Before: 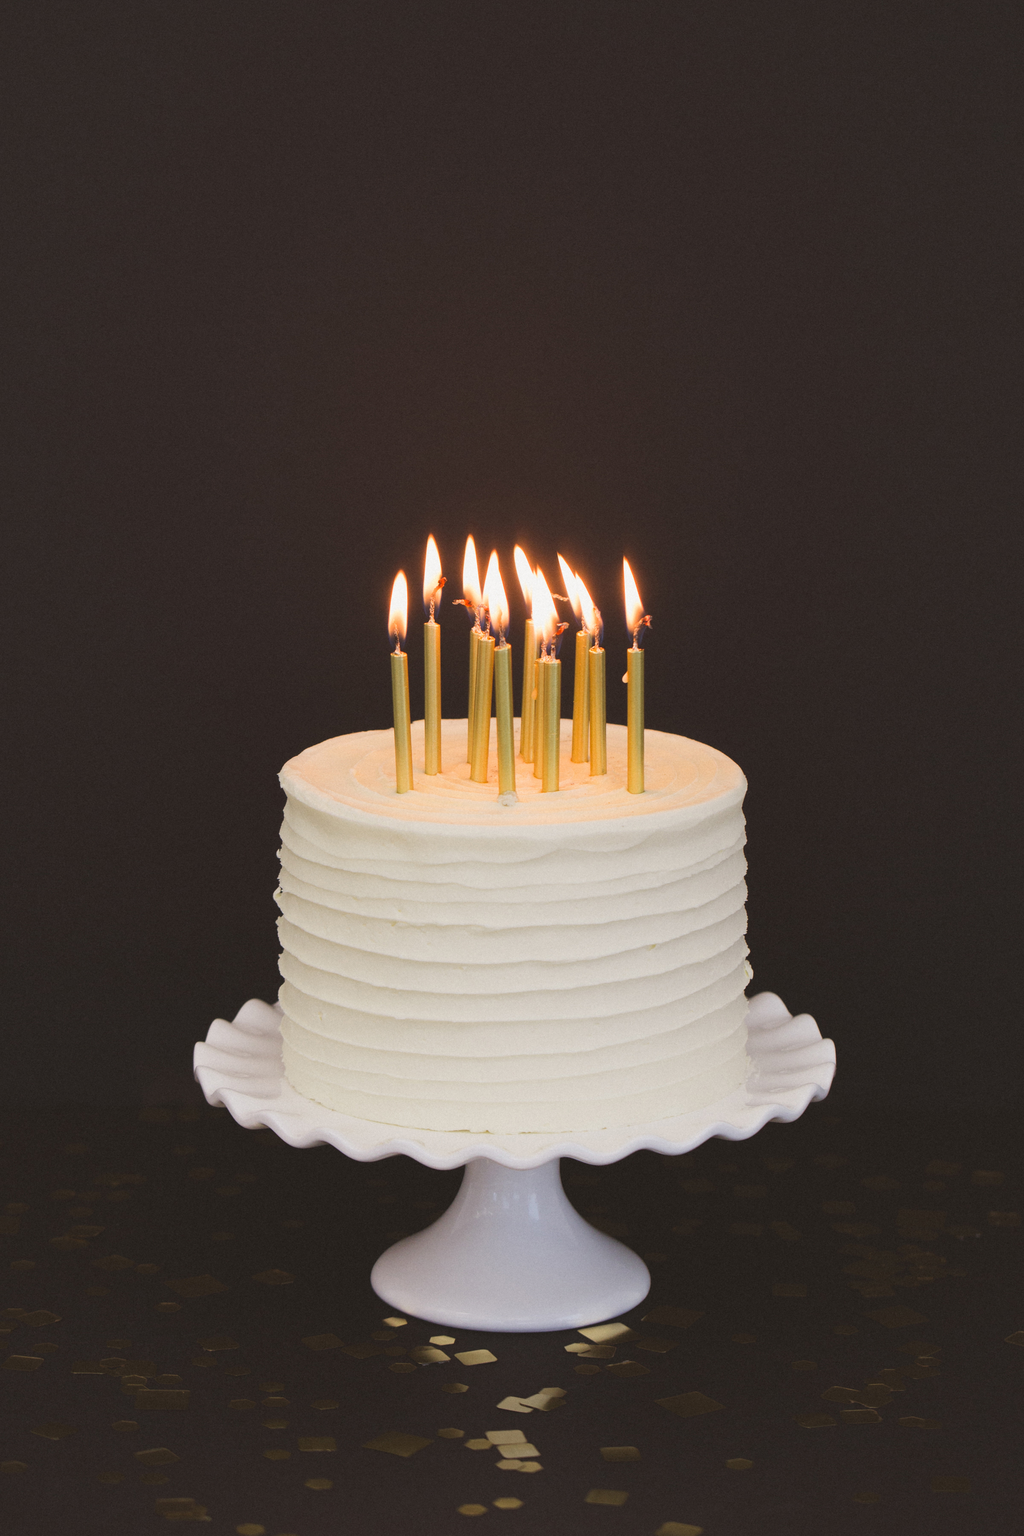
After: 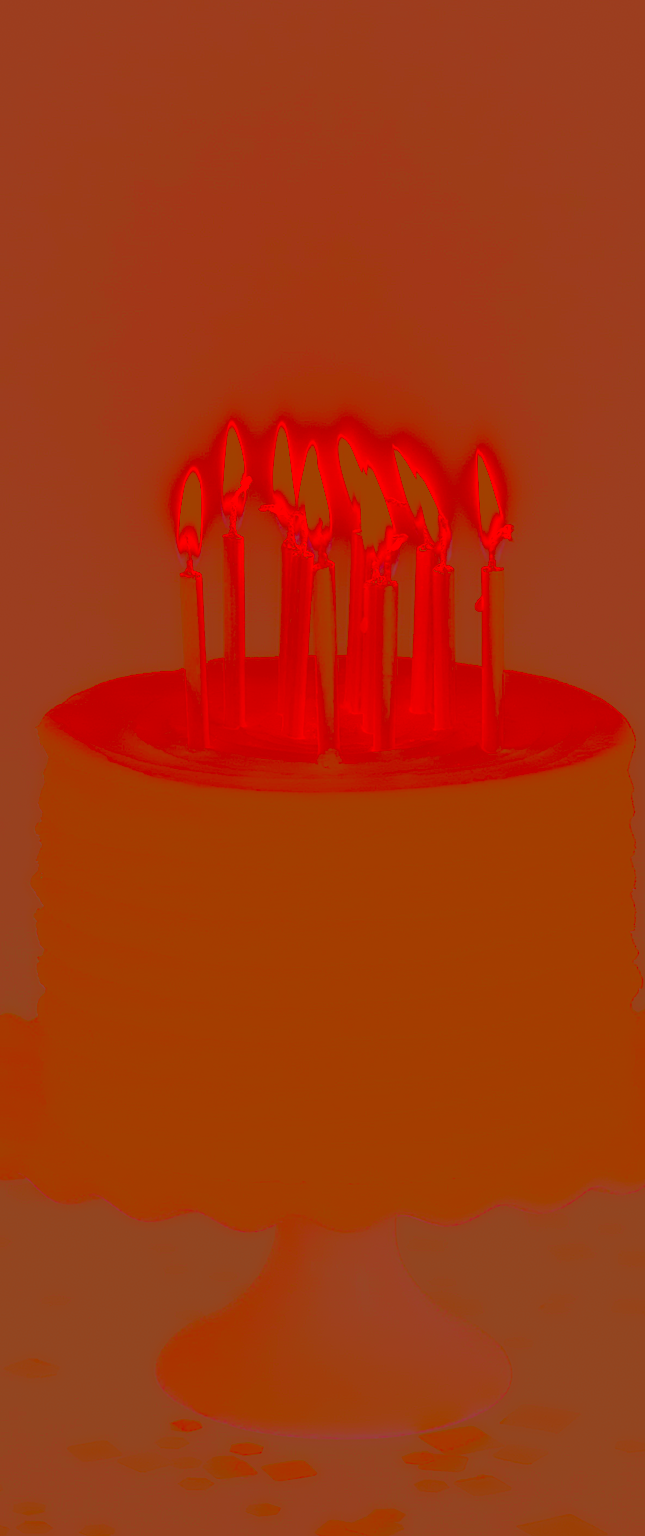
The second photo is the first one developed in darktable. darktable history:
color calibration: illuminant as shot in camera, x 0.358, y 0.373, temperature 4628.91 K
exposure: exposure 2 EV, compensate highlight preservation false
contrast brightness saturation: contrast -0.99, brightness -0.17, saturation 0.75
color correction: highlights a* 9.03, highlights b* 8.71, shadows a* 40, shadows b* 40, saturation 0.8
rgb levels: levels [[0.013, 0.434, 0.89], [0, 0.5, 1], [0, 0.5, 1]]
crop and rotate: angle 0.02°, left 24.353%, top 13.219%, right 26.156%, bottom 8.224%
white balance: red 1.138, green 0.996, blue 0.812
contrast equalizer: y [[0.5 ×6], [0.5 ×6], [0.5 ×6], [0 ×6], [0, 0, 0, 0.581, 0.011, 0]]
